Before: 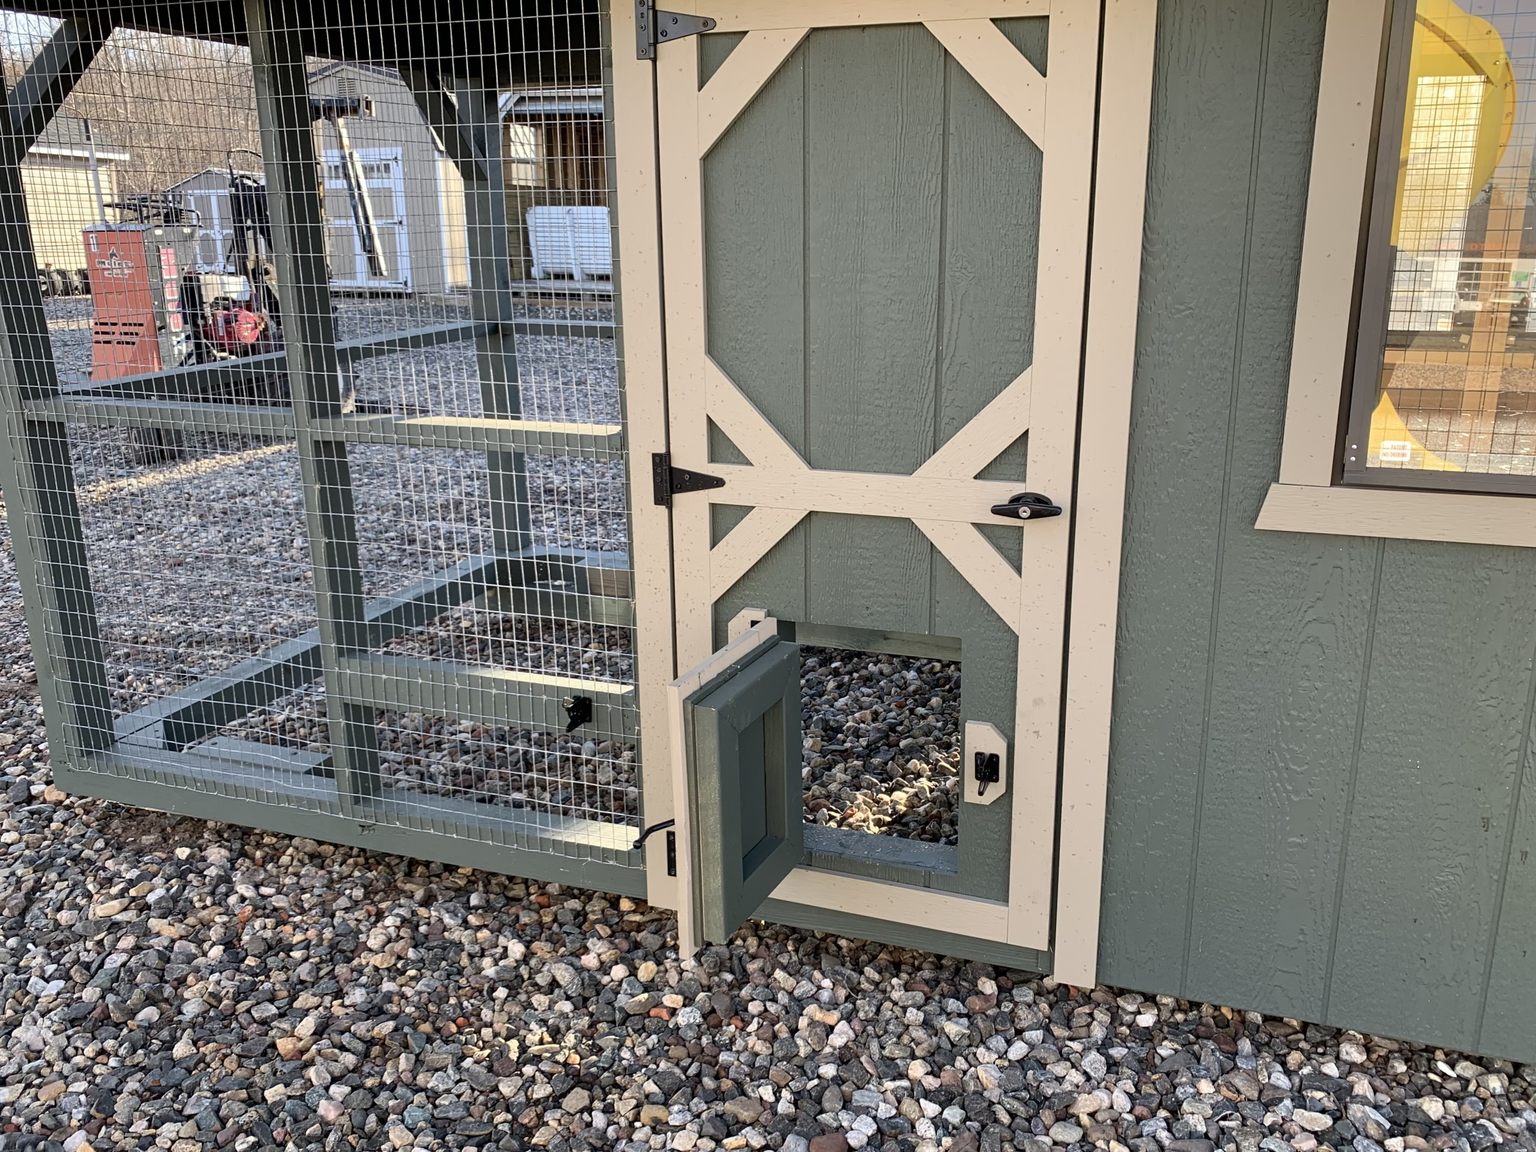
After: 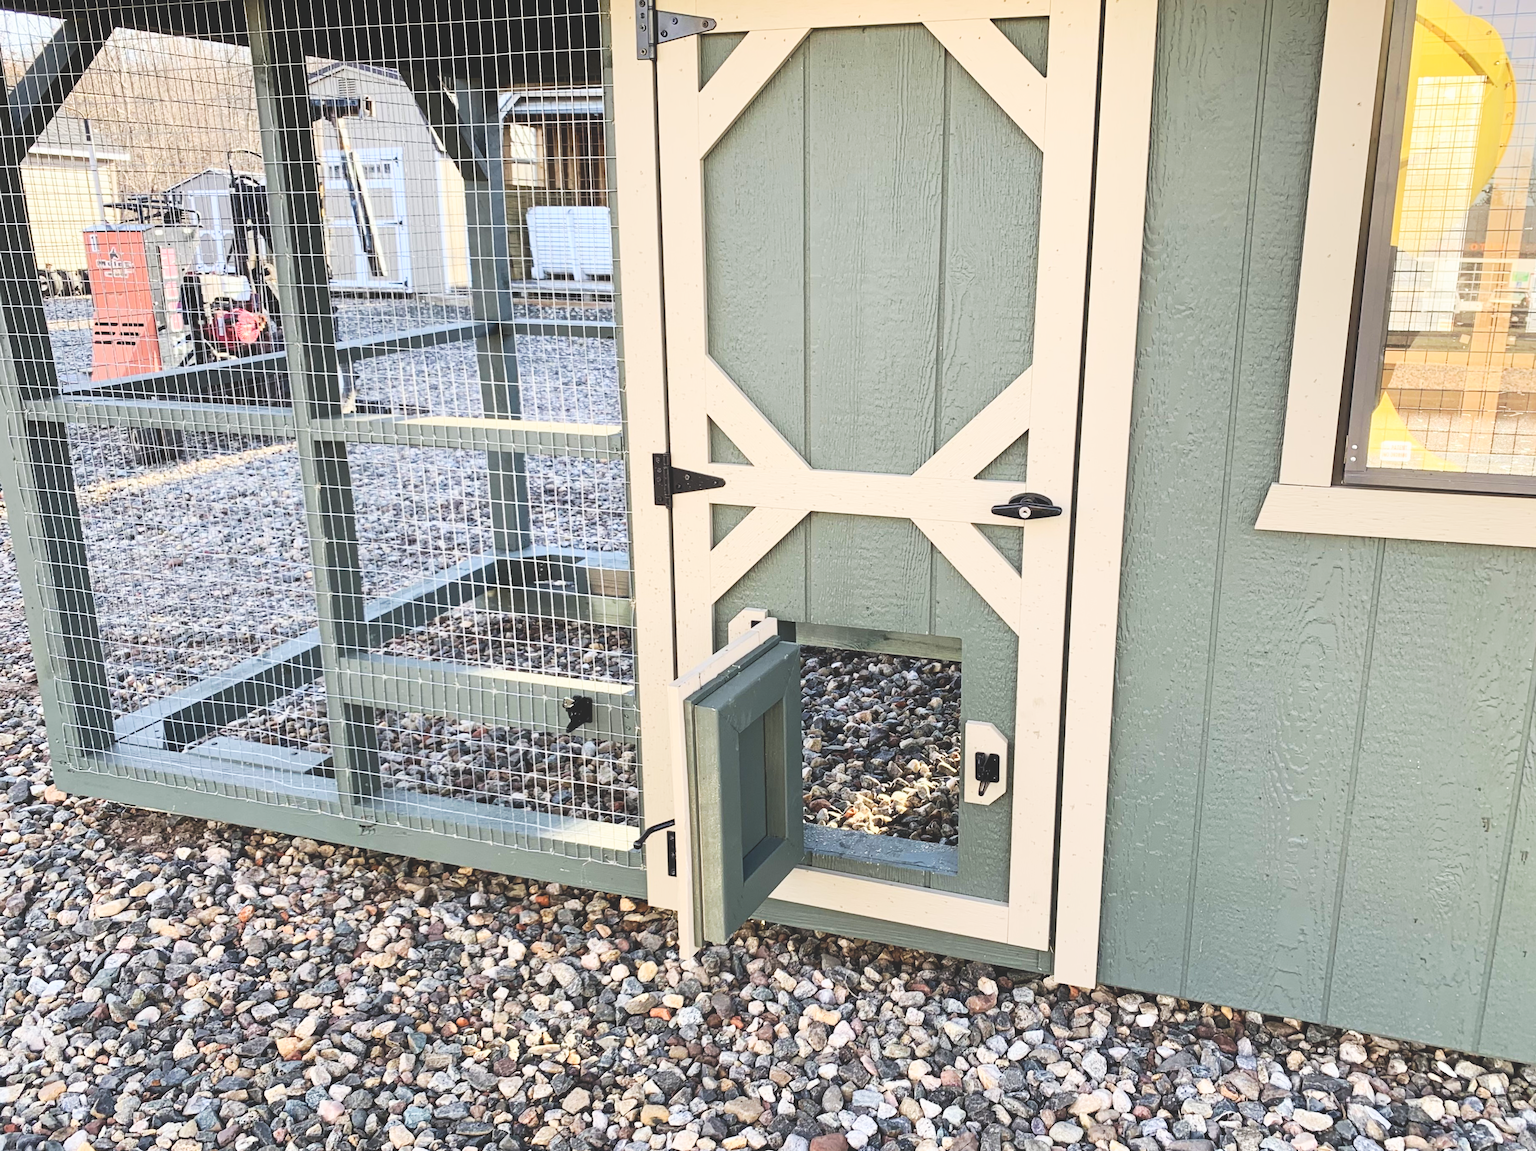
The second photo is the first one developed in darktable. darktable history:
exposure: black level correction -0.026, exposure -0.118 EV, compensate highlight preservation false
base curve: curves: ch0 [(0, 0) (0.032, 0.025) (0.121, 0.166) (0.206, 0.329) (0.605, 0.79) (1, 1)], preserve colors none
contrast brightness saturation: contrast 0.199, brightness 0.167, saturation 0.224
